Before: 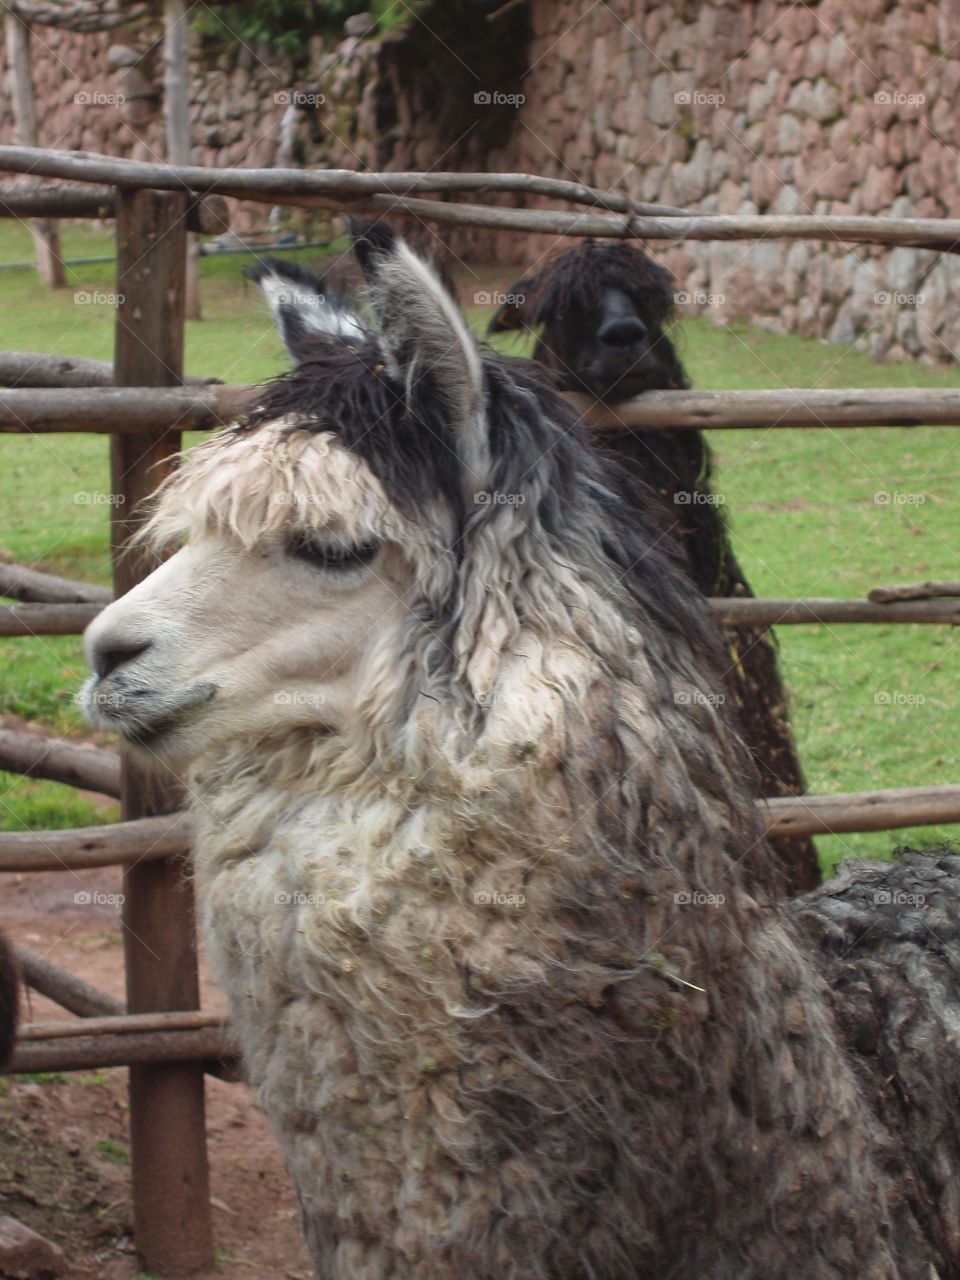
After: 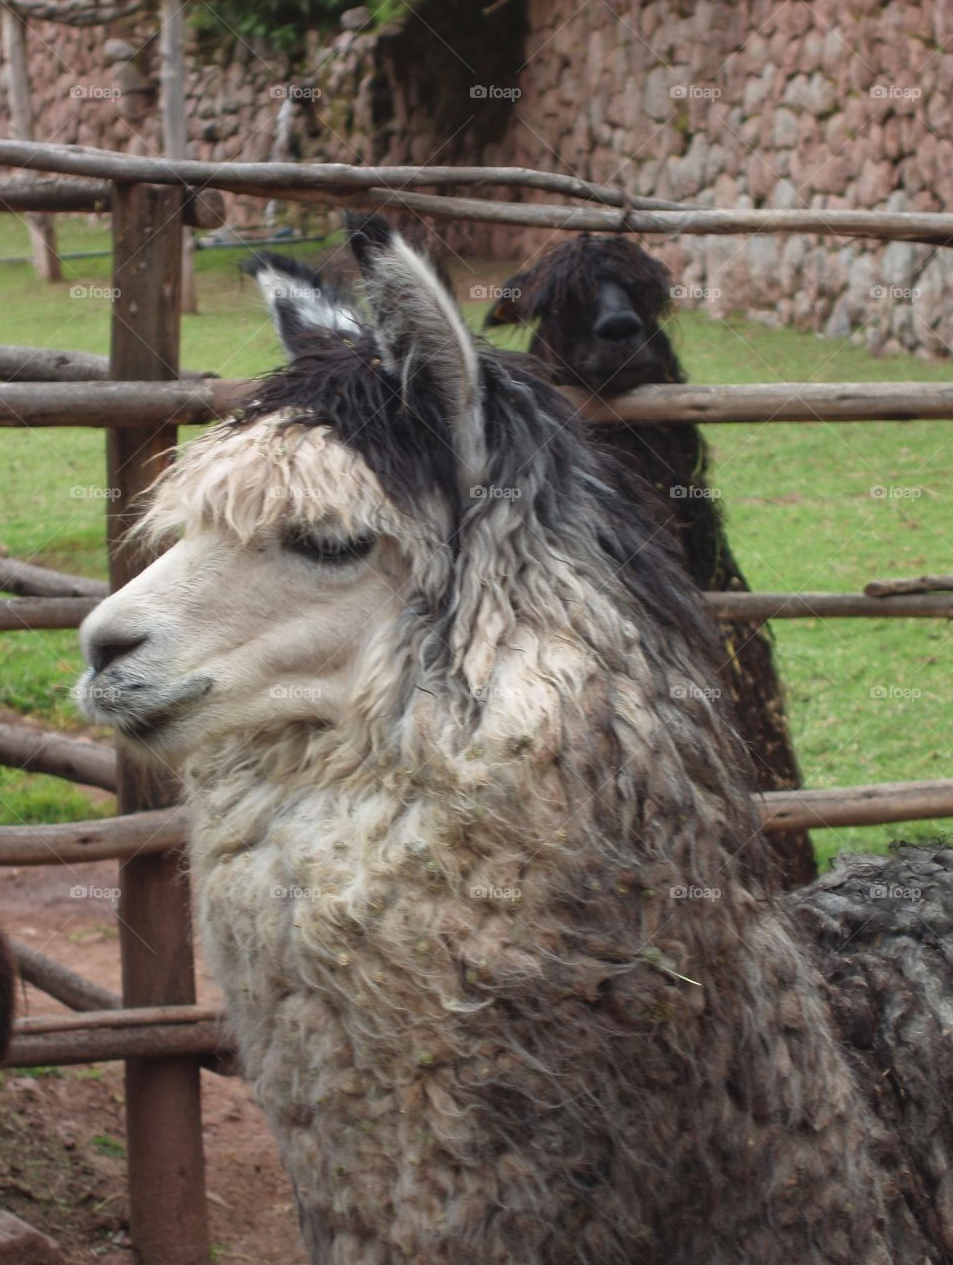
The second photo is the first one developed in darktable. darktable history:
crop: left 0.459%, top 0.501%, right 0.2%, bottom 0.666%
